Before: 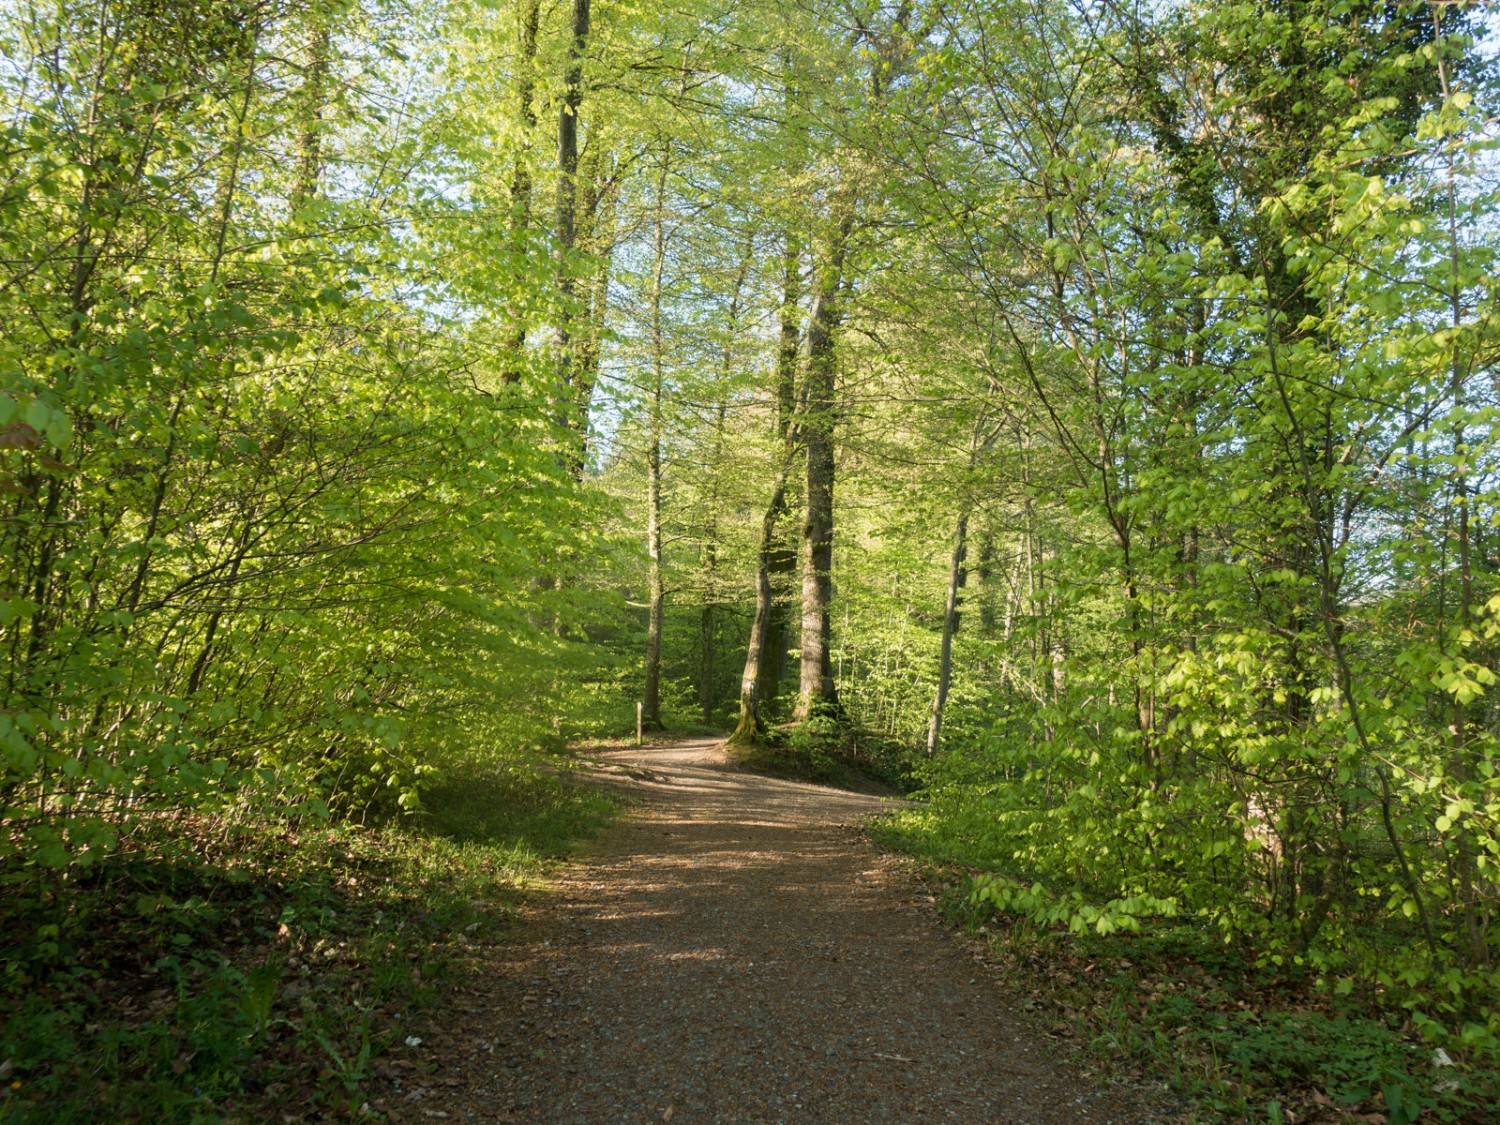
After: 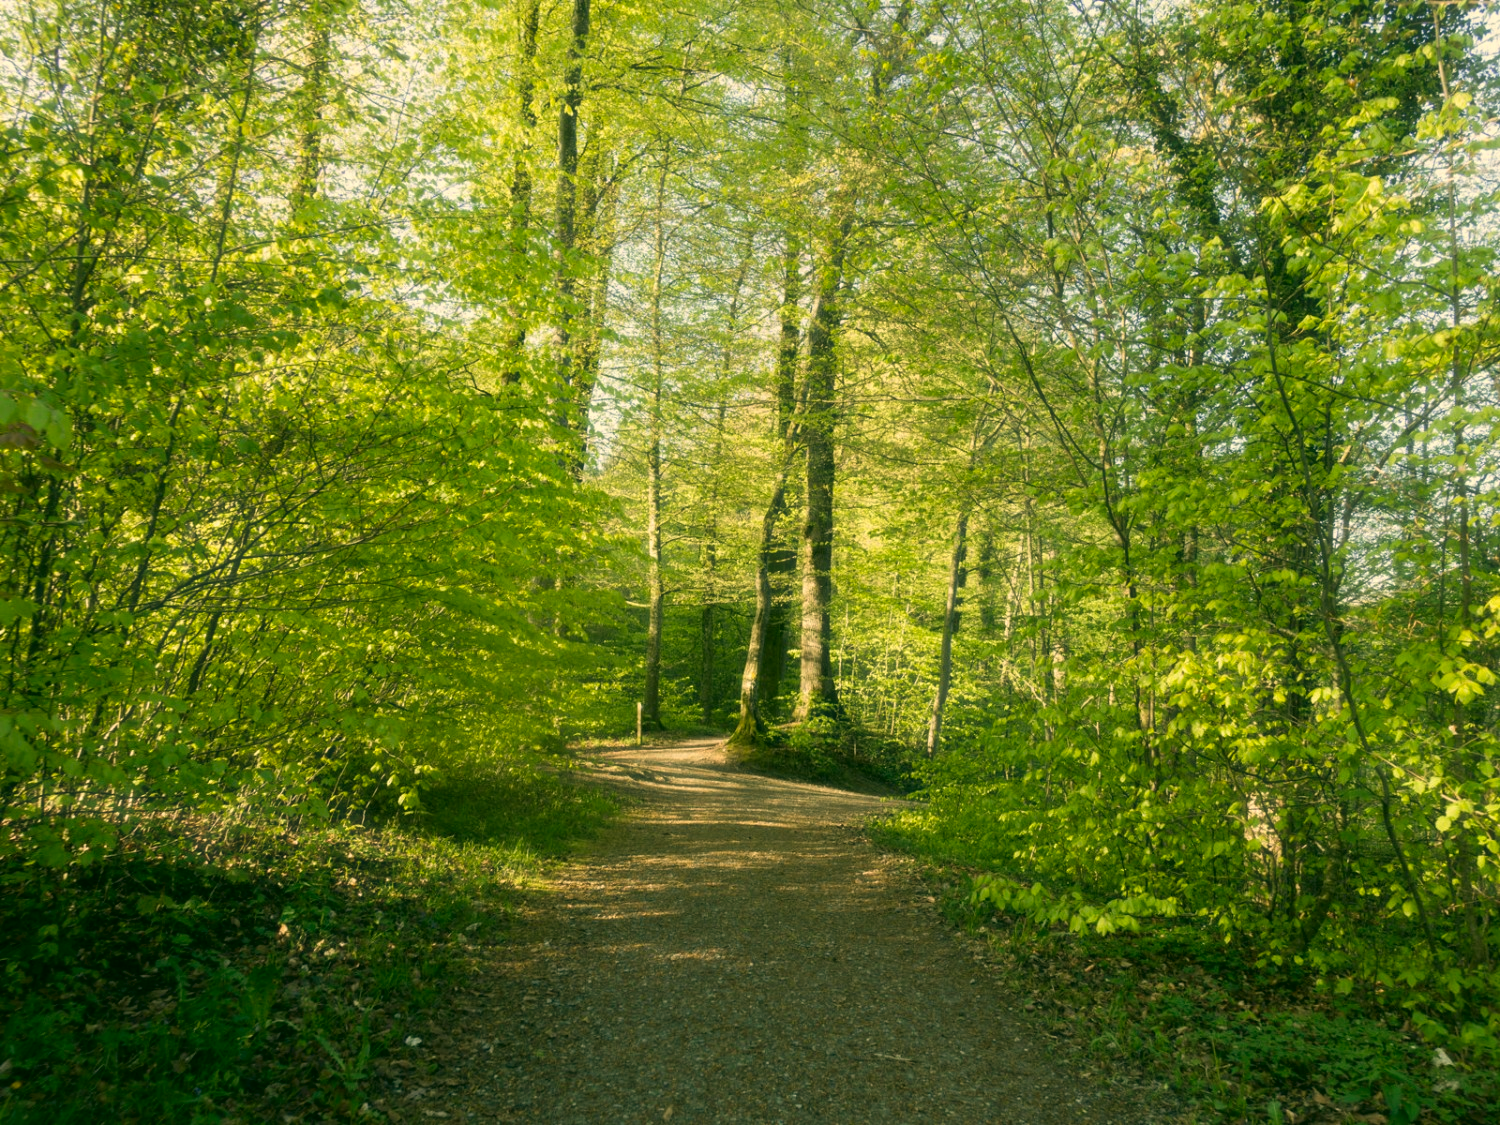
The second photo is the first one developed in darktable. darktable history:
color correction: highlights a* 5.3, highlights b* 24.26, shadows a* -15.58, shadows b* 4.02
haze removal: strength -0.1, adaptive false
